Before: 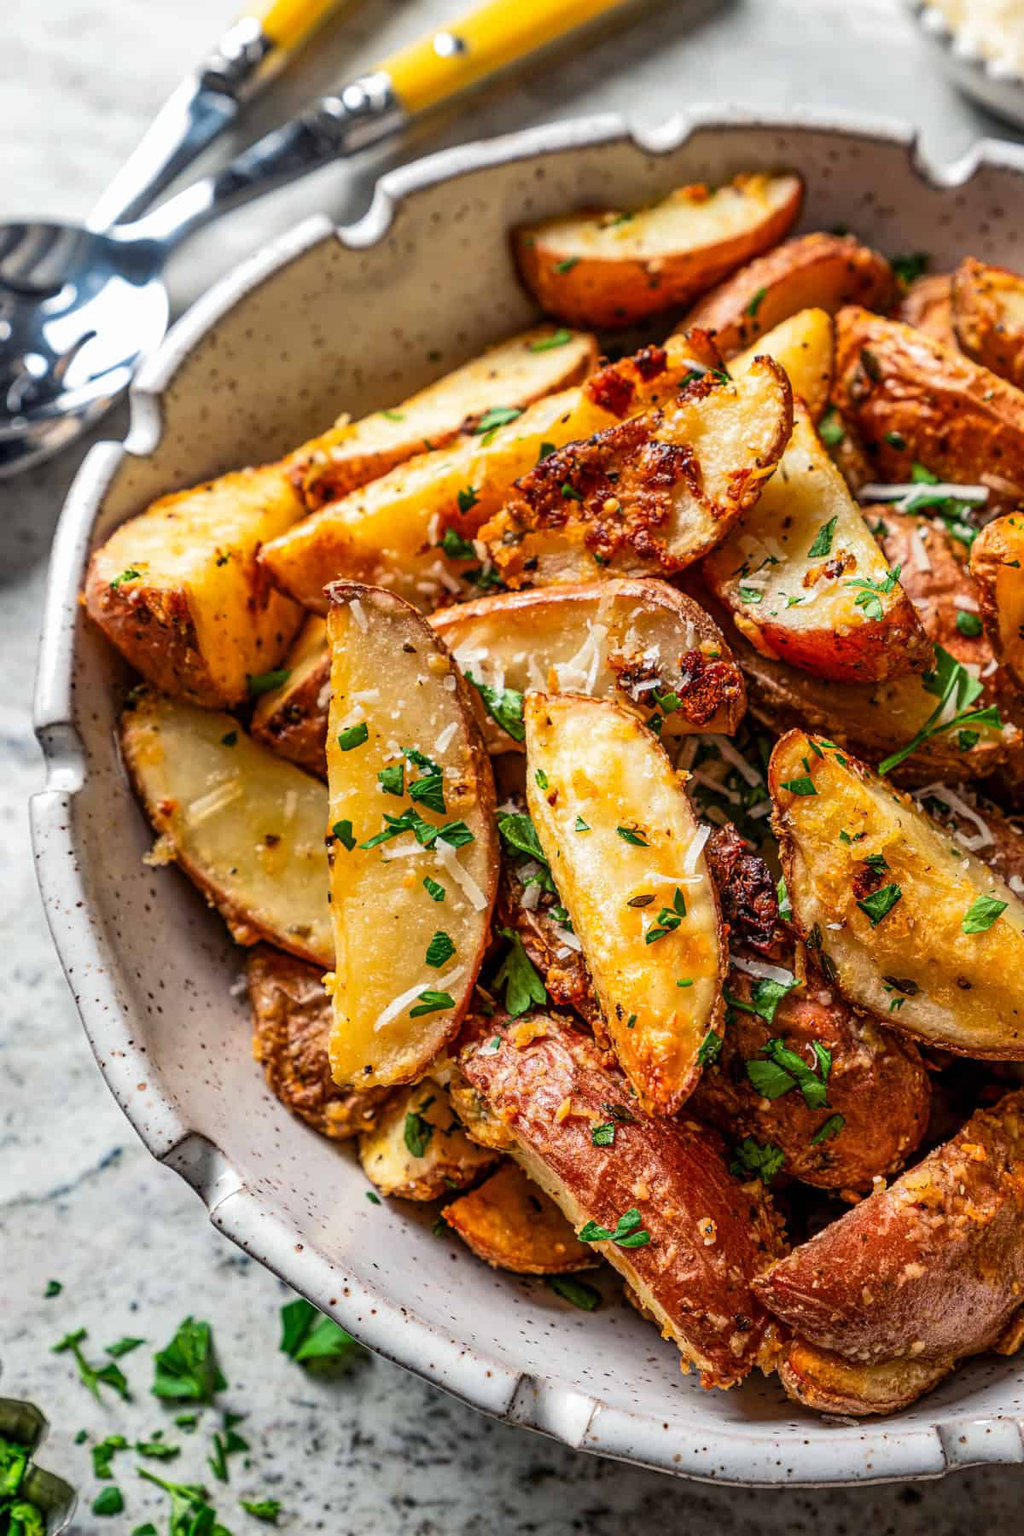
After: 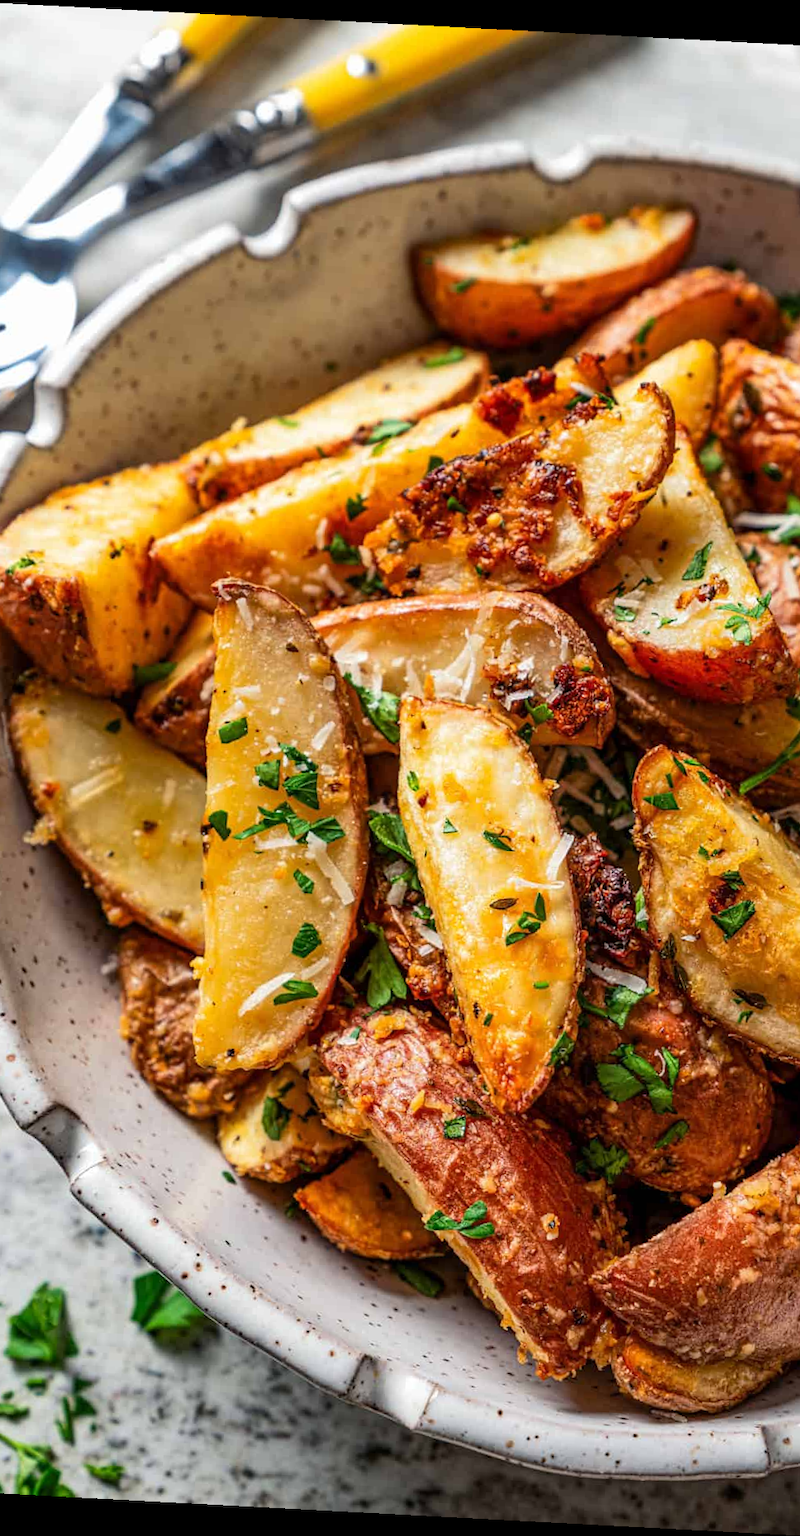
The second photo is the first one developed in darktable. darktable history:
crop and rotate: angle -3.03°, left 13.987%, top 0.016%, right 11.029%, bottom 0.045%
